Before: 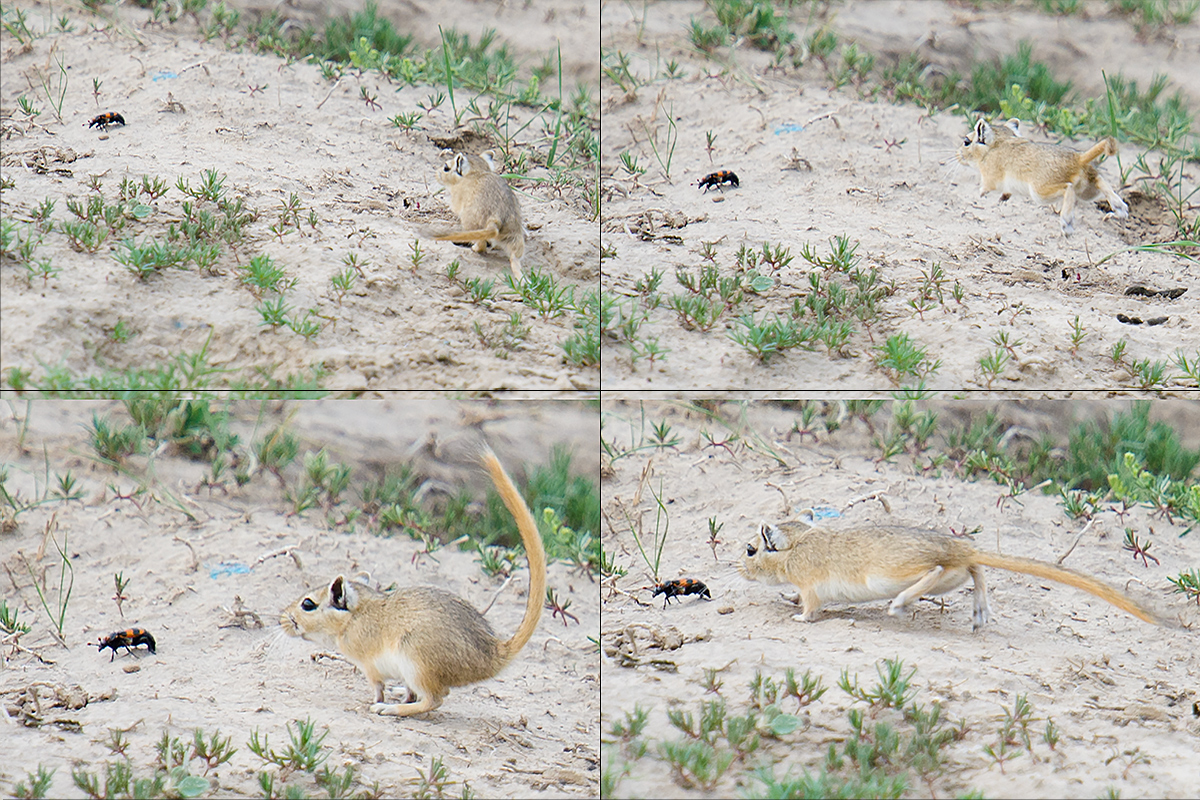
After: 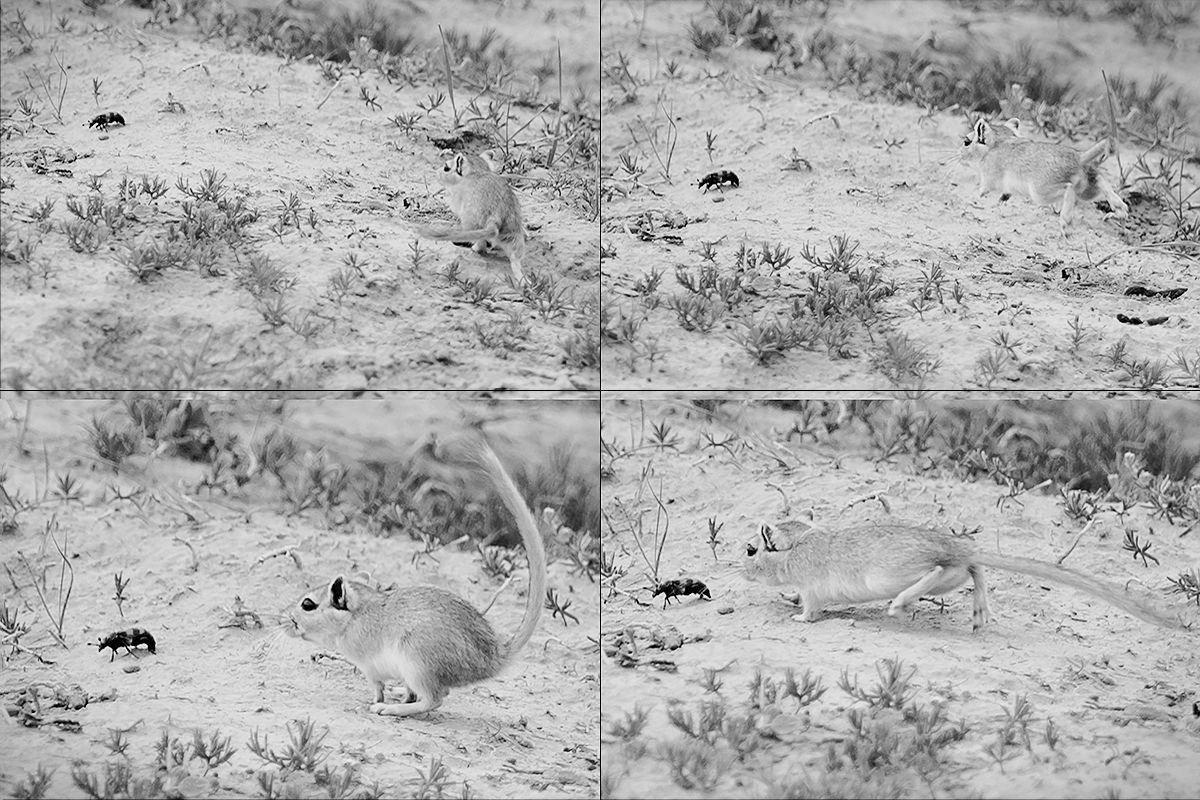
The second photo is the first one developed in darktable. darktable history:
tone curve: curves: ch0 [(0, 0) (0.003, 0) (0.011, 0.001) (0.025, 0.003) (0.044, 0.005) (0.069, 0.012) (0.1, 0.023) (0.136, 0.039) (0.177, 0.088) (0.224, 0.15) (0.277, 0.24) (0.335, 0.337) (0.399, 0.437) (0.468, 0.535) (0.543, 0.629) (0.623, 0.71) (0.709, 0.782) (0.801, 0.856) (0.898, 0.94) (1, 1)], preserve colors none
monochrome: a -92.57, b 58.91
shadows and highlights: radius 264.75, soften with gaussian
vignetting: fall-off start 100%, brightness -0.406, saturation -0.3, width/height ratio 1.324, dithering 8-bit output, unbound false
